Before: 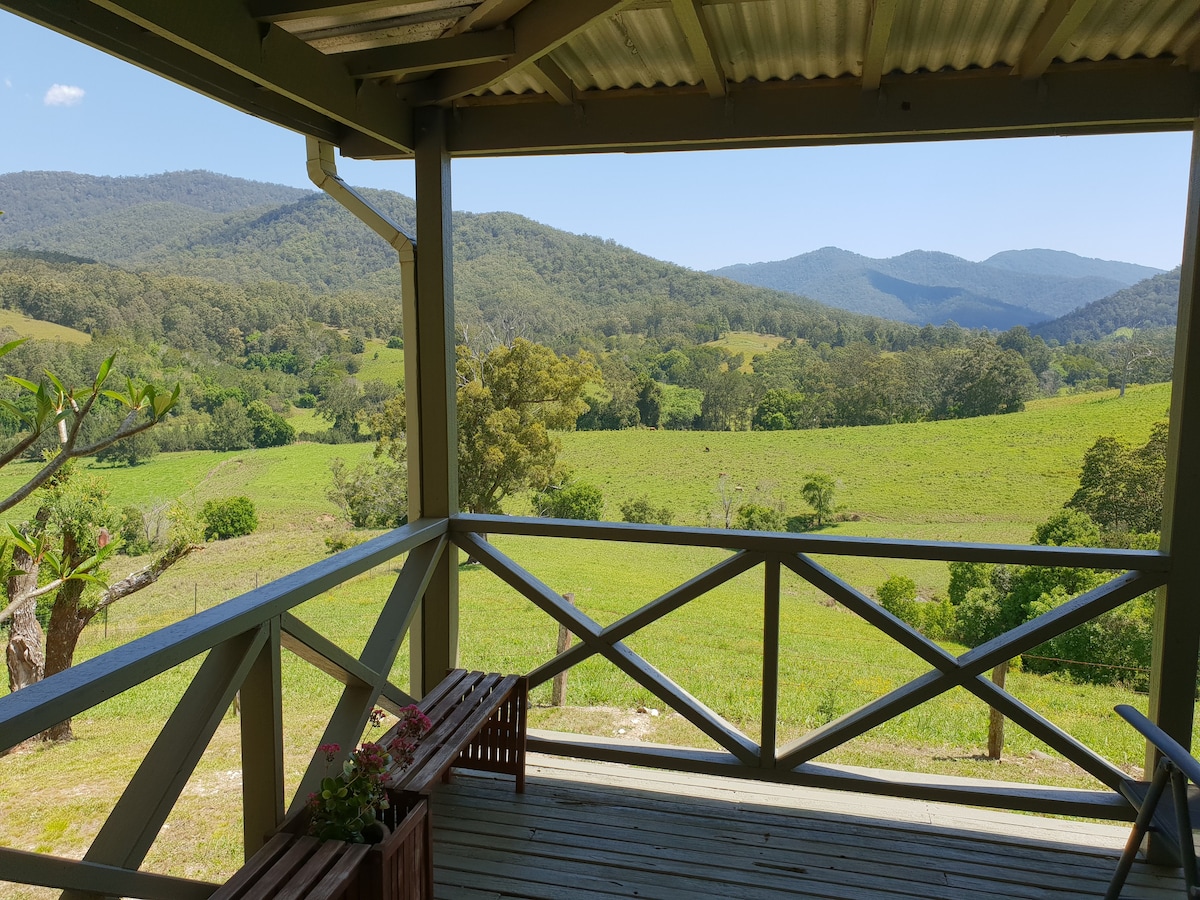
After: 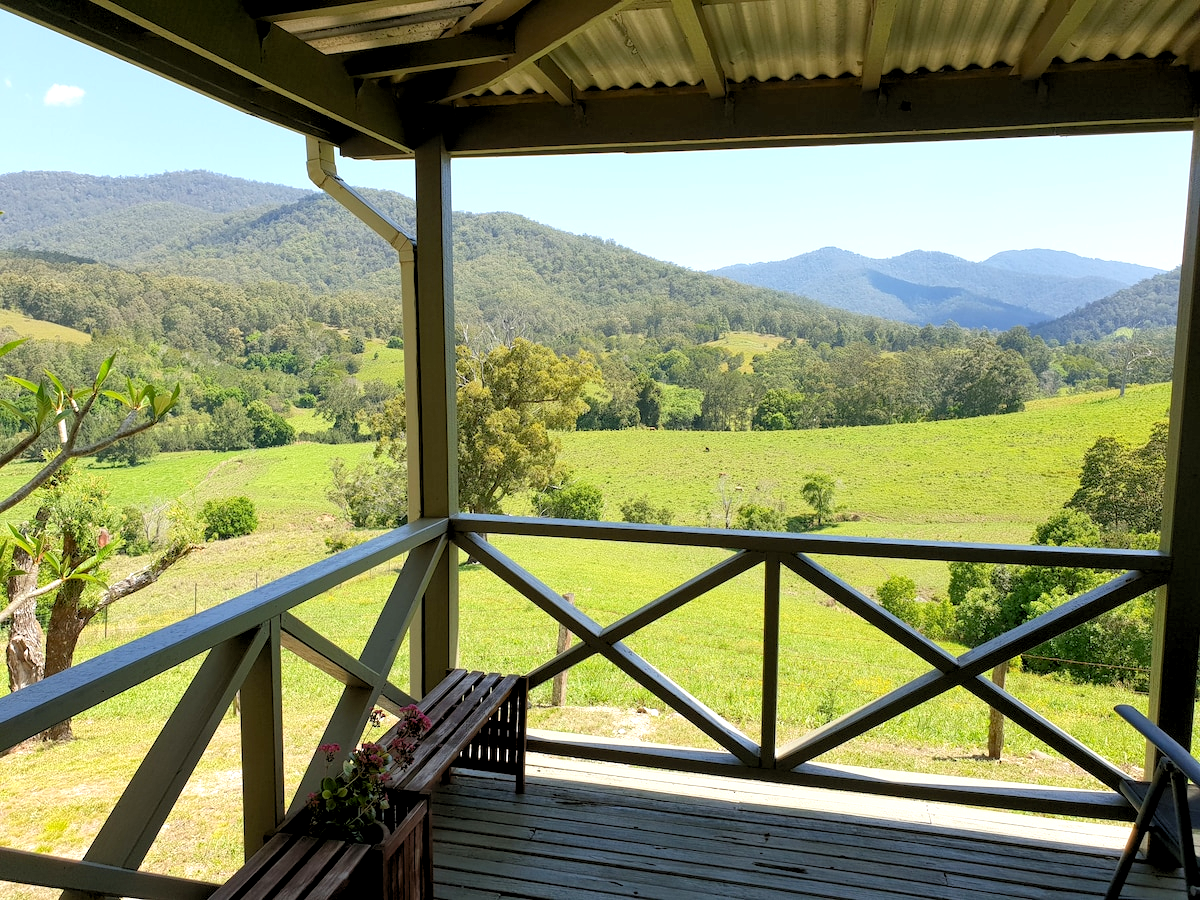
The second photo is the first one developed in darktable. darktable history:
rgb levels: levels [[0.01, 0.419, 0.839], [0, 0.5, 1], [0, 0.5, 1]]
exposure: black level correction 0.003, exposure 0.383 EV, compensate highlight preservation false
